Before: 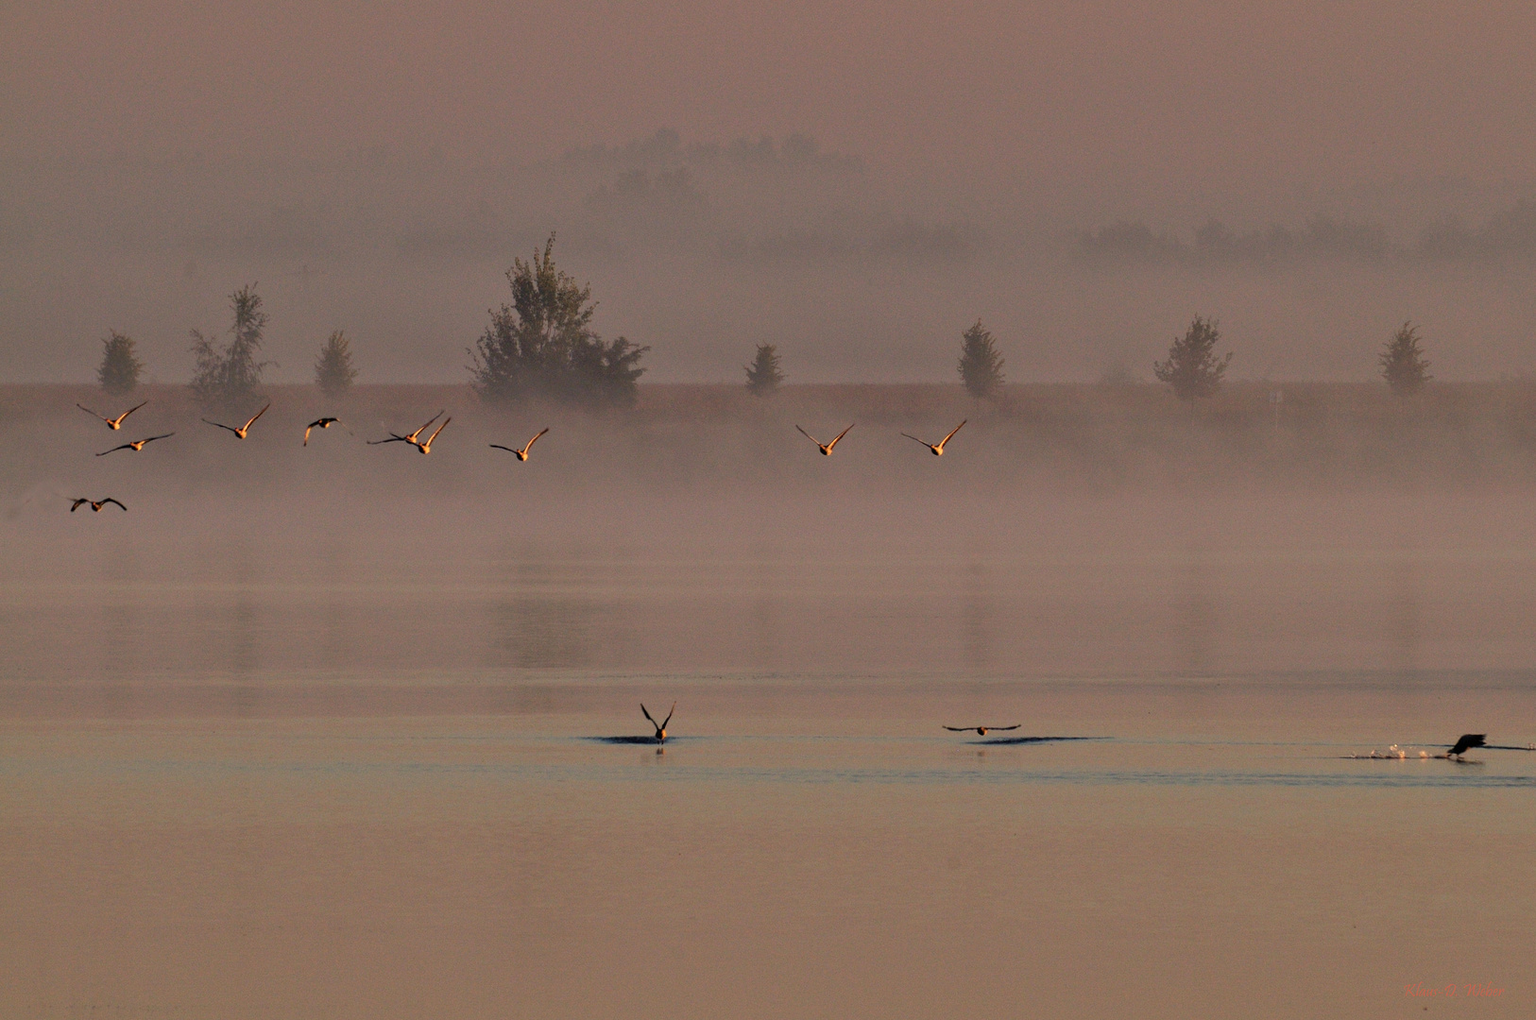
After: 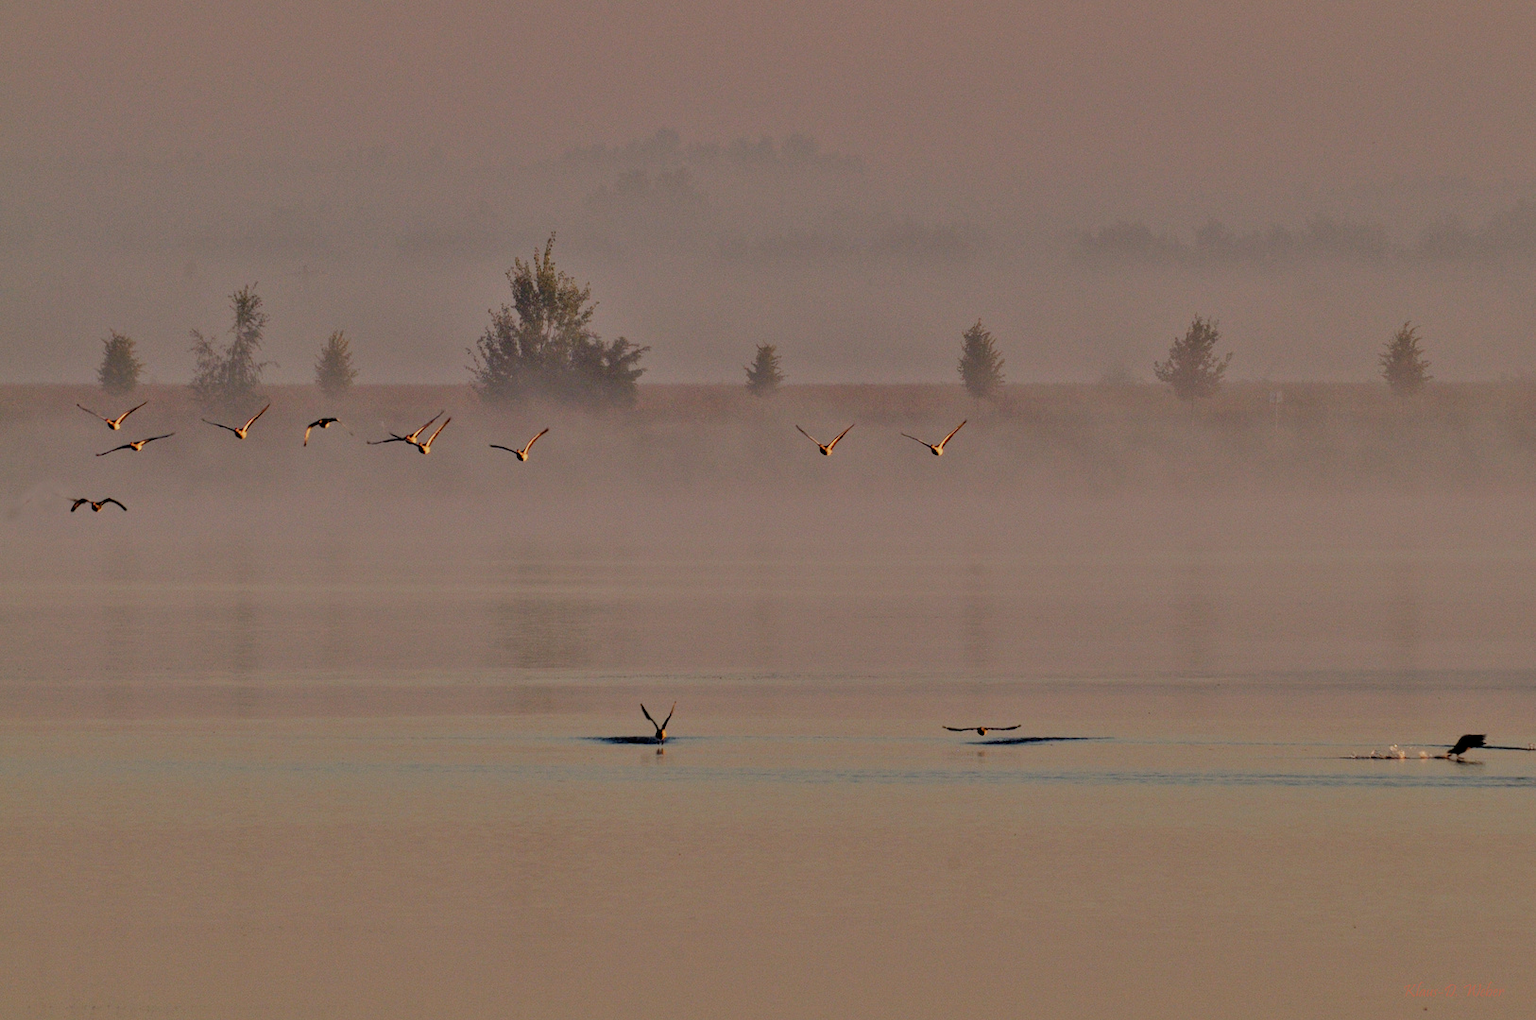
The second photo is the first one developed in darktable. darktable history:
tone equalizer: -7 EV 0.15 EV, -6 EV 0.6 EV, -5 EV 1.15 EV, -4 EV 1.33 EV, -3 EV 1.15 EV, -2 EV 0.6 EV, -1 EV 0.15 EV, mask exposure compensation -0.5 EV
filmic rgb: middle gray luminance 30%, black relative exposure -9 EV, white relative exposure 7 EV, threshold 6 EV, target black luminance 0%, hardness 2.94, latitude 2.04%, contrast 0.963, highlights saturation mix 5%, shadows ↔ highlights balance 12.16%, add noise in highlights 0, preserve chrominance no, color science v3 (2019), use custom middle-gray values true, iterations of high-quality reconstruction 0, contrast in highlights soft, enable highlight reconstruction true
